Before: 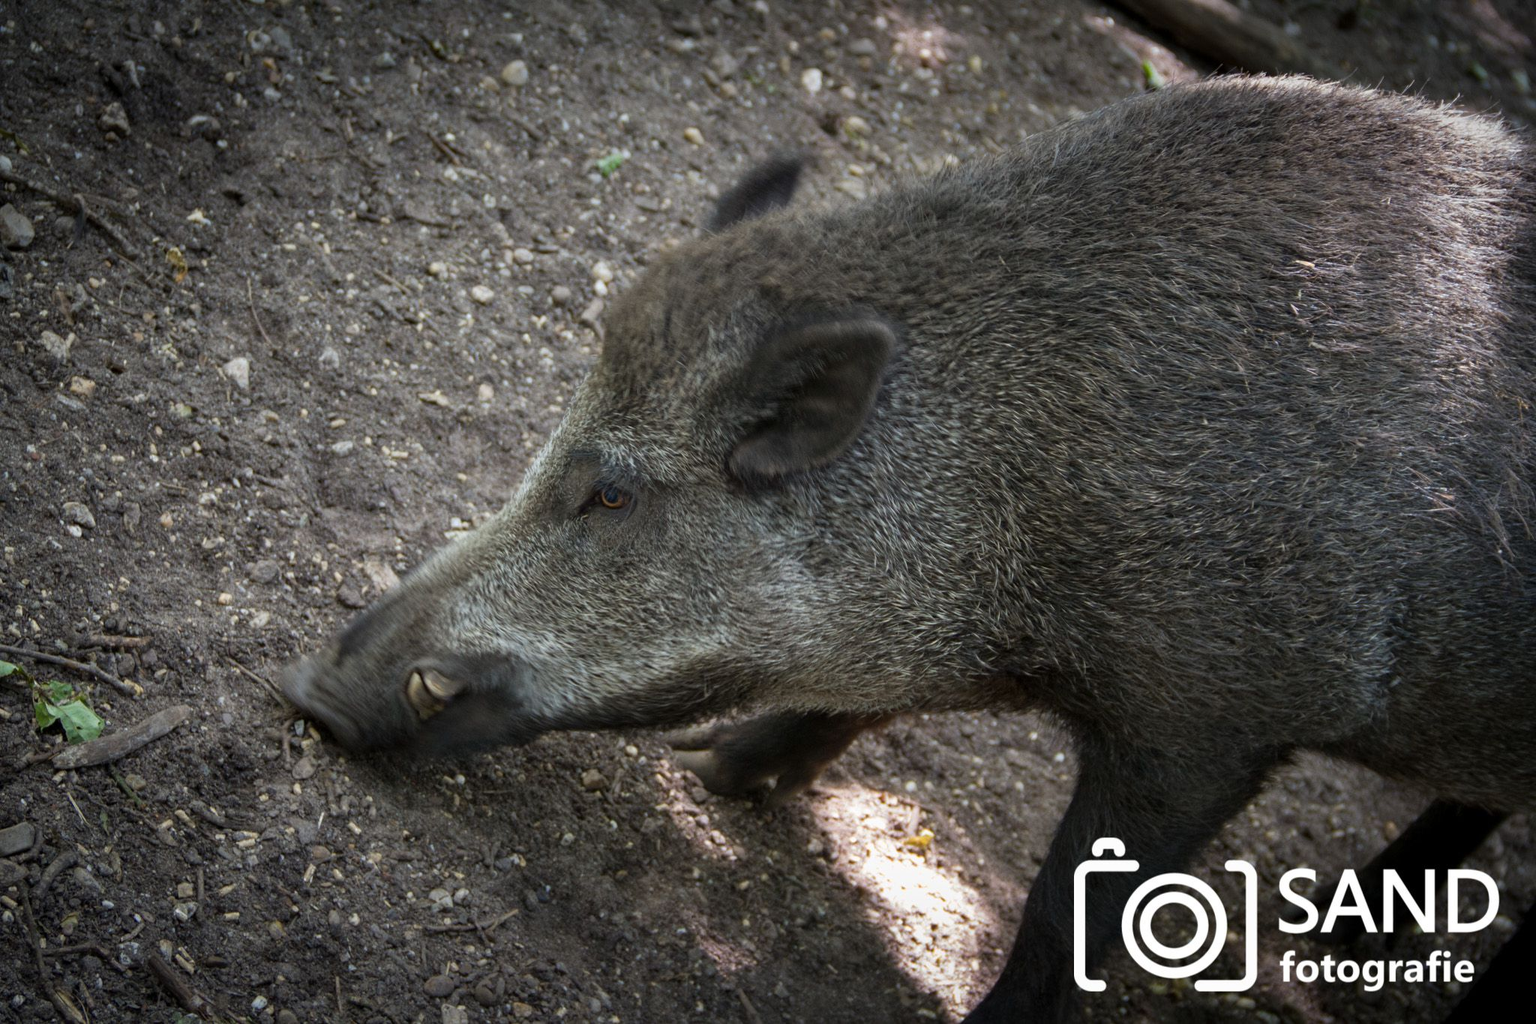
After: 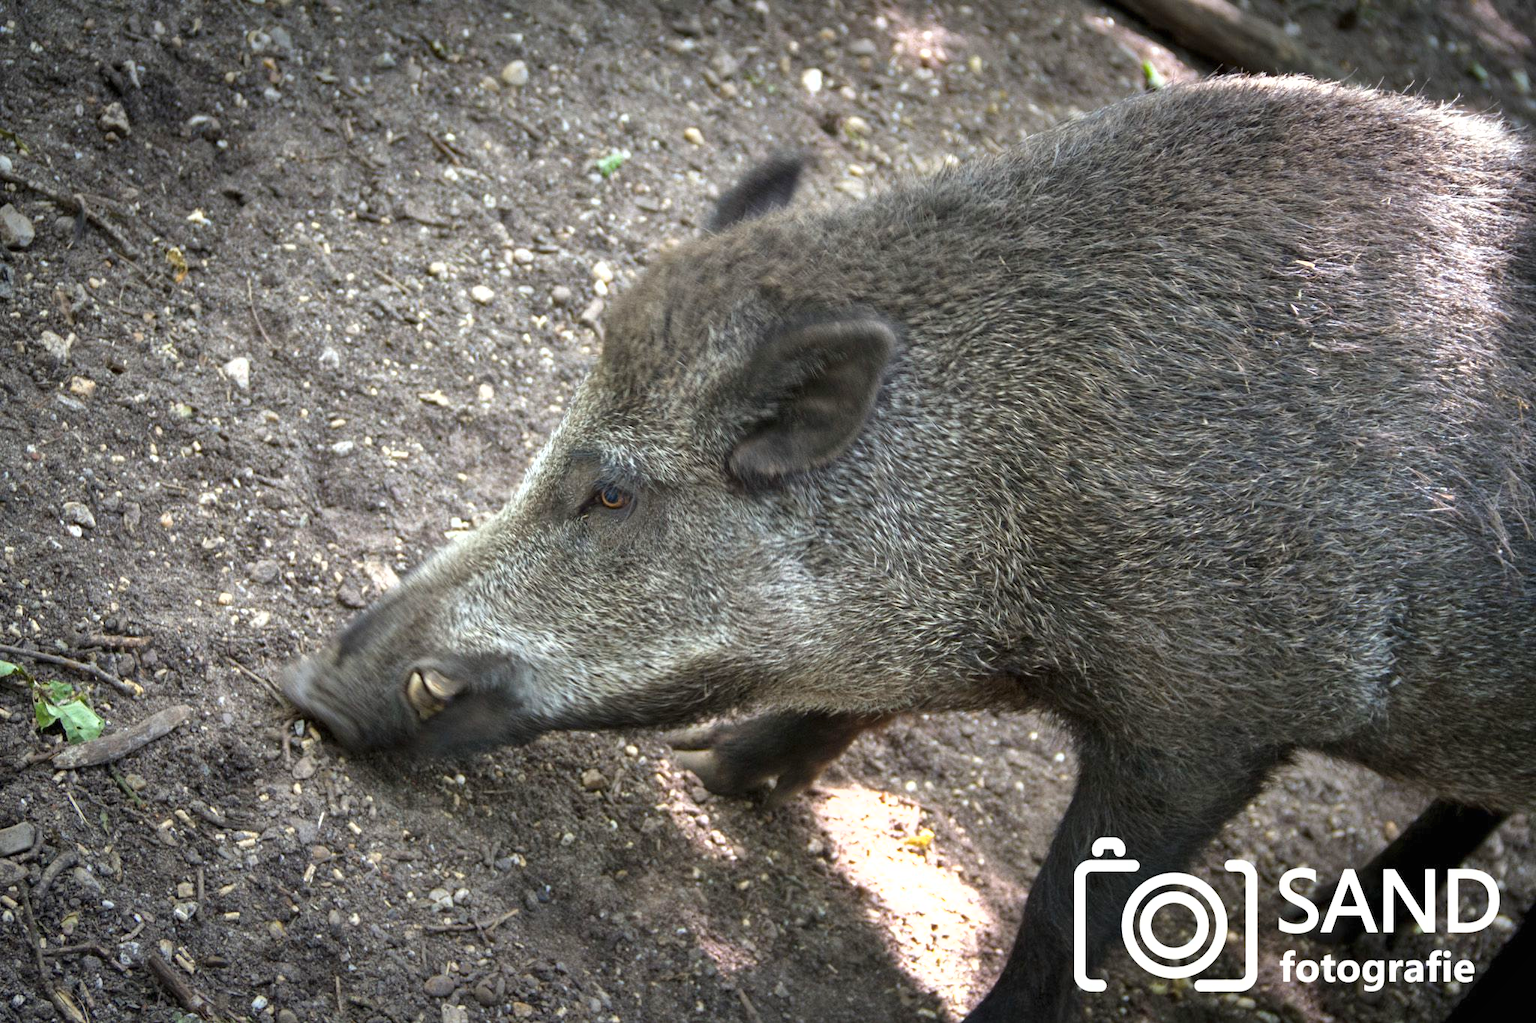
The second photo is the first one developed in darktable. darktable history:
exposure: black level correction 0, exposure 1 EV, compensate exposure bias true, compensate highlight preservation false
shadows and highlights: low approximation 0.01, soften with gaussian
